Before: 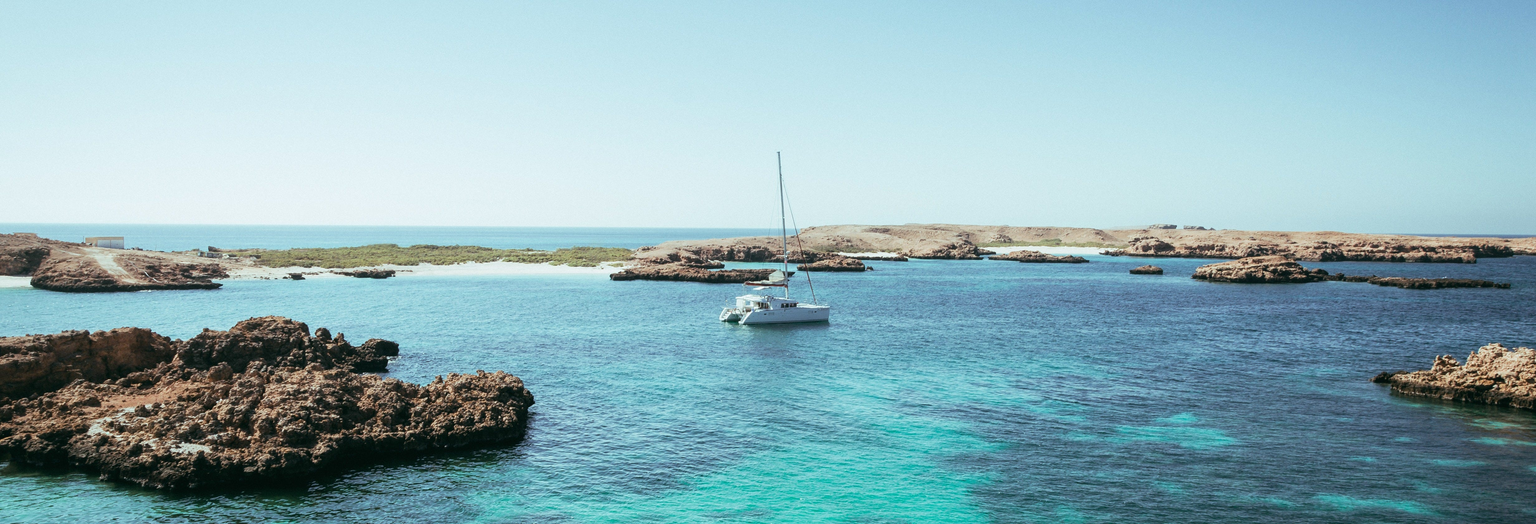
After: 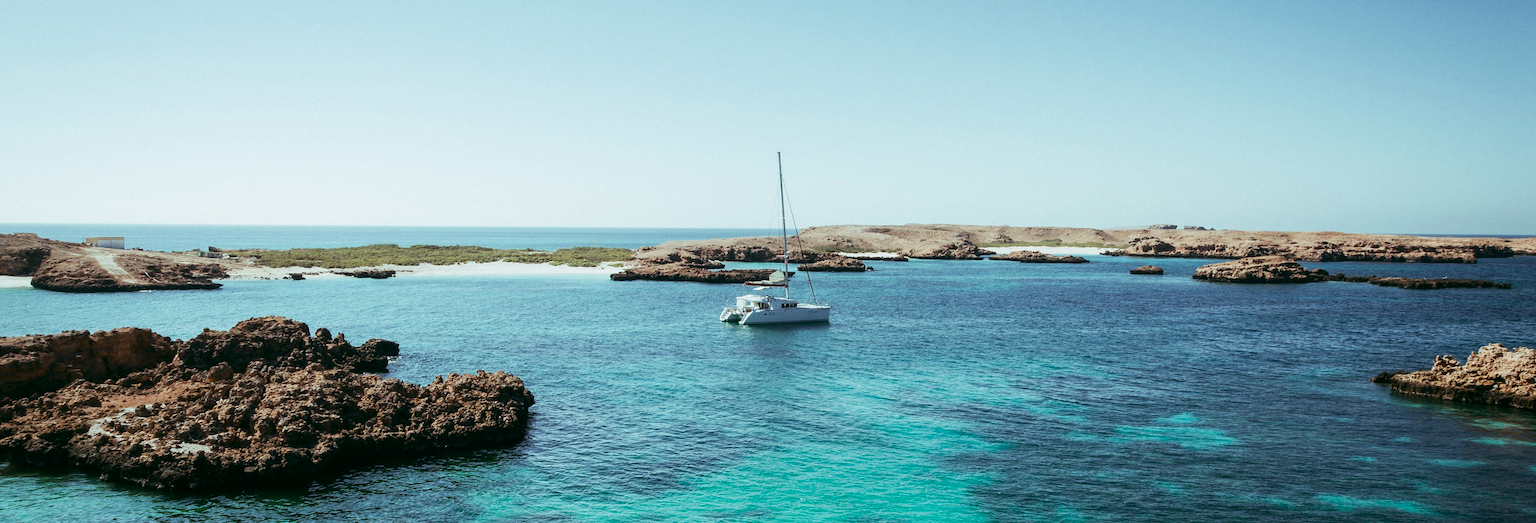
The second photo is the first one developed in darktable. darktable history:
contrast brightness saturation: contrast 0.066, brightness -0.13, saturation 0.063
